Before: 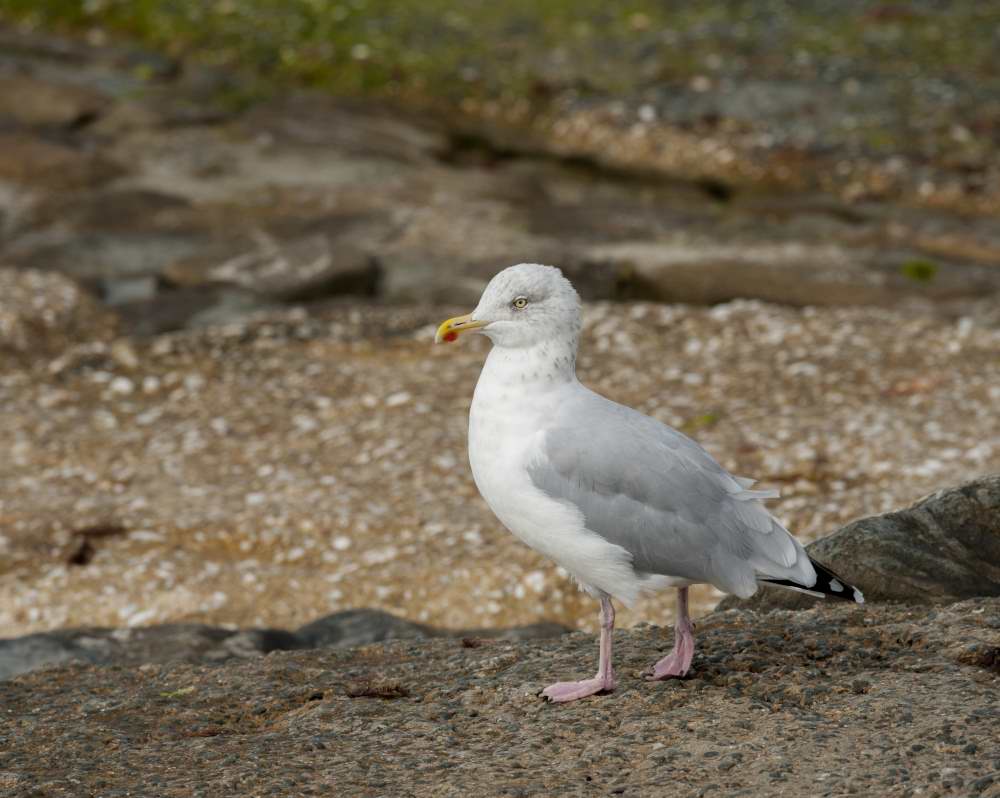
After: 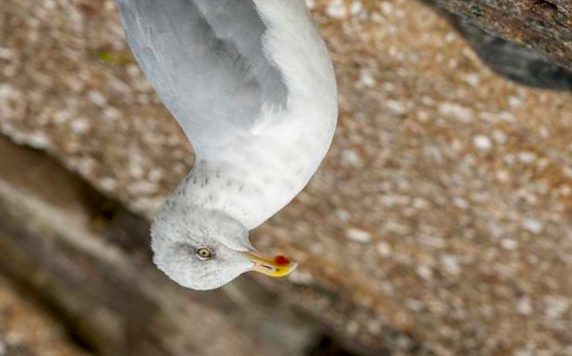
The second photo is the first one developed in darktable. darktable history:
local contrast: on, module defaults
crop and rotate: angle 148.43°, left 9.093%, top 15.687%, right 4.552%, bottom 17.002%
